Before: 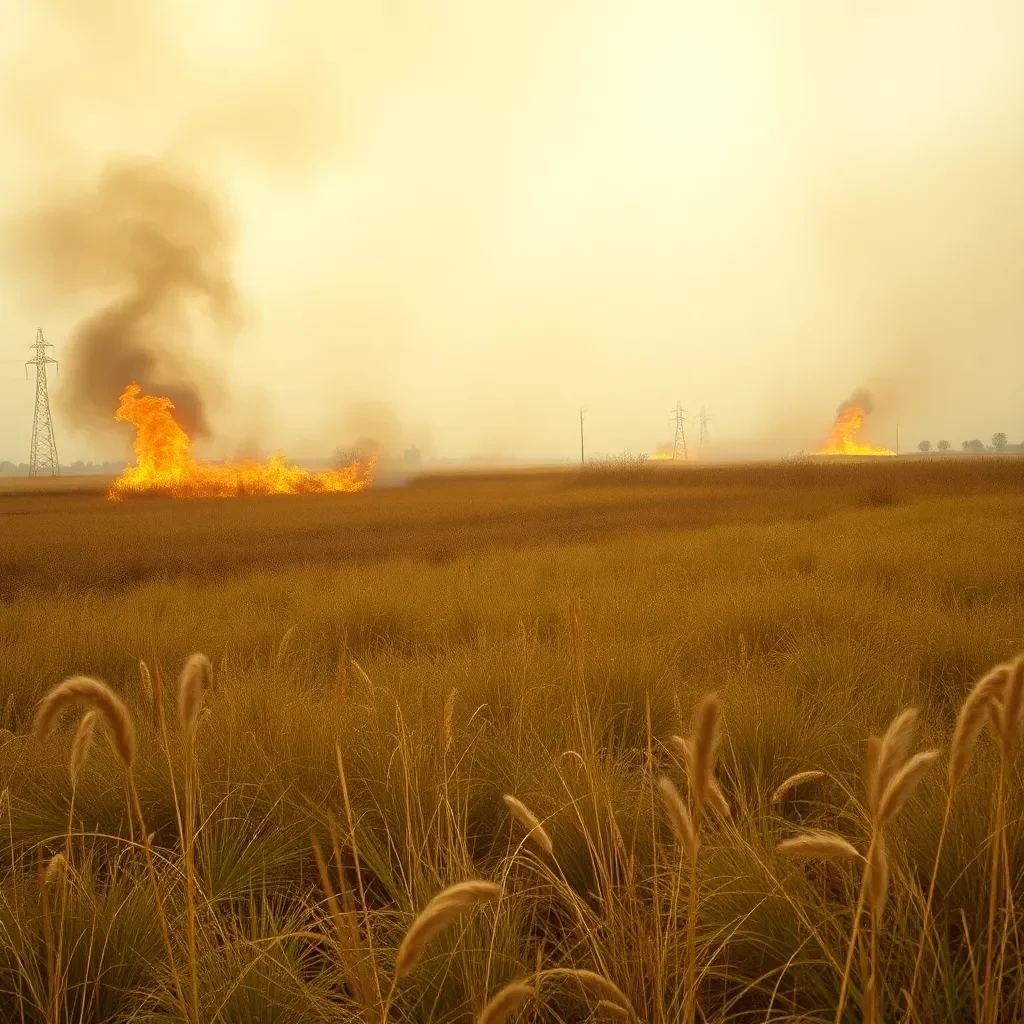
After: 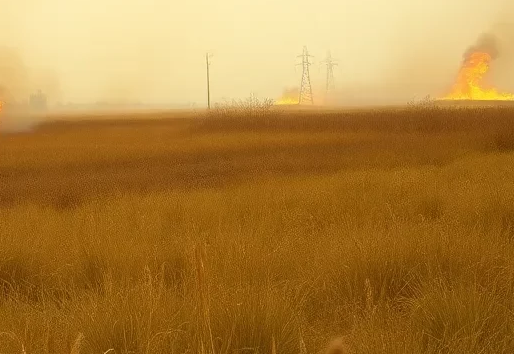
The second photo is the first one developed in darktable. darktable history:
crop: left 36.607%, top 34.735%, right 13.146%, bottom 30.611%
